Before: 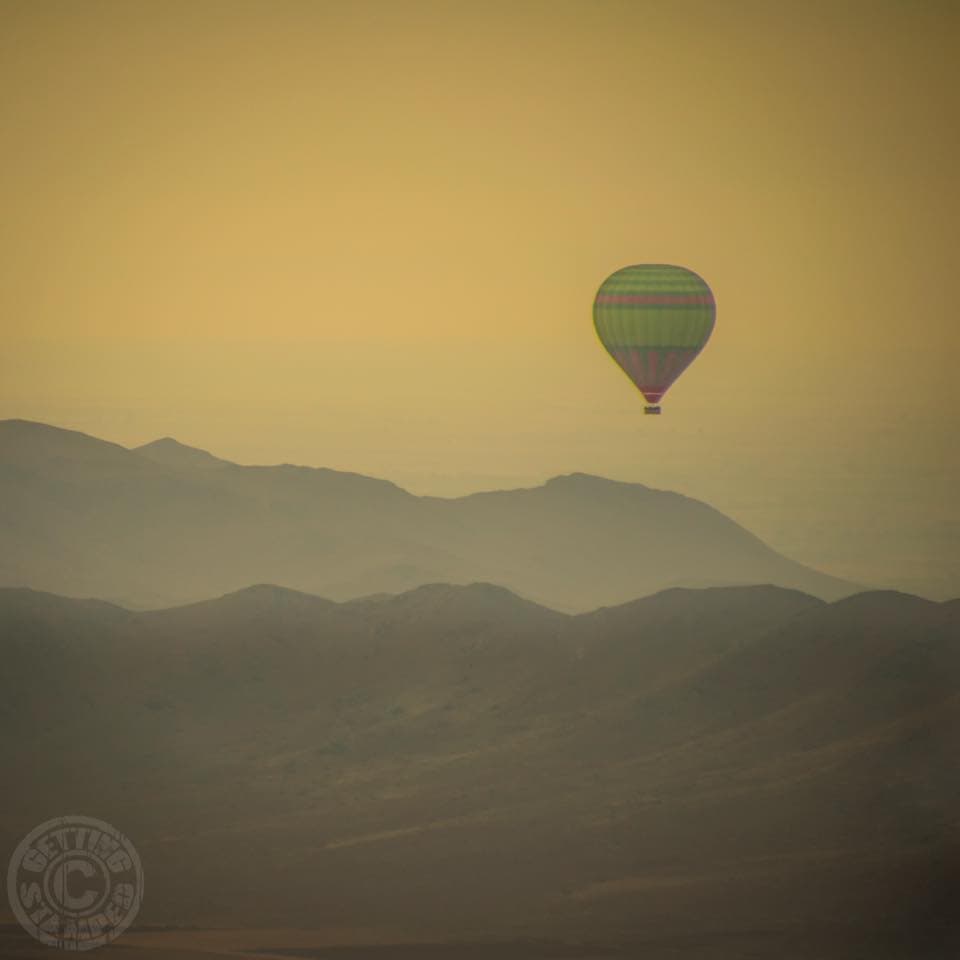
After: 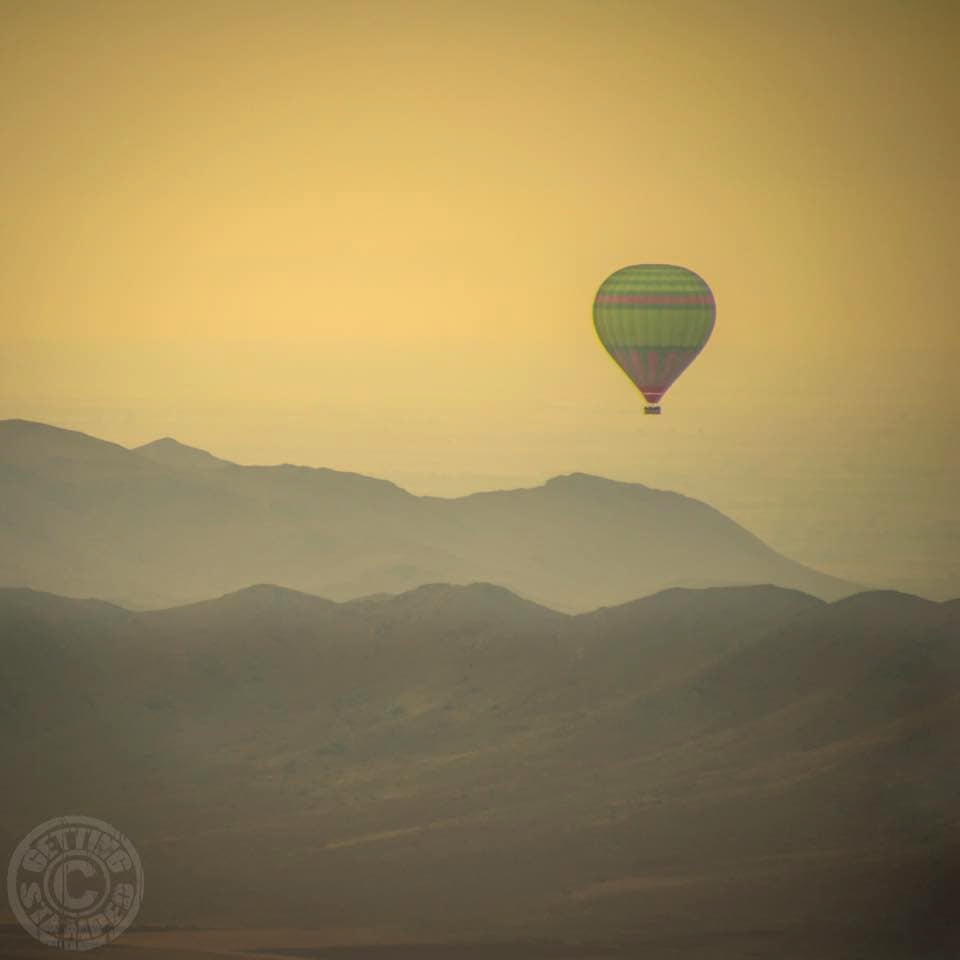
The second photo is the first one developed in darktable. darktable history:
base curve: curves: ch0 [(0, 0) (0.303, 0.277) (1, 1)]
exposure: black level correction 0.001, exposure 0.5 EV, compensate exposure bias true, compensate highlight preservation false
